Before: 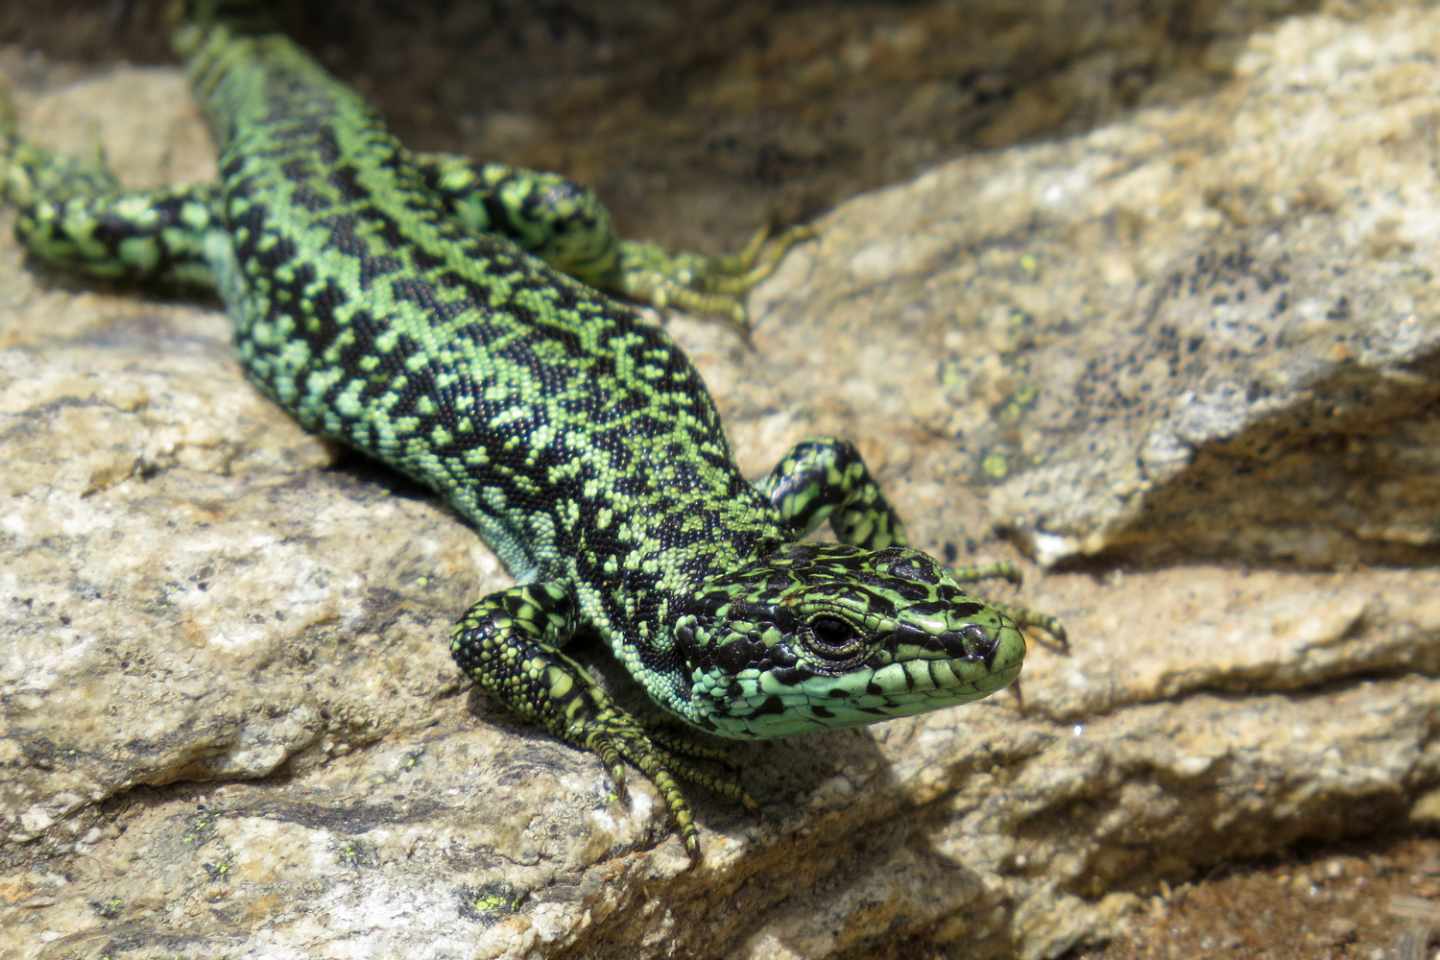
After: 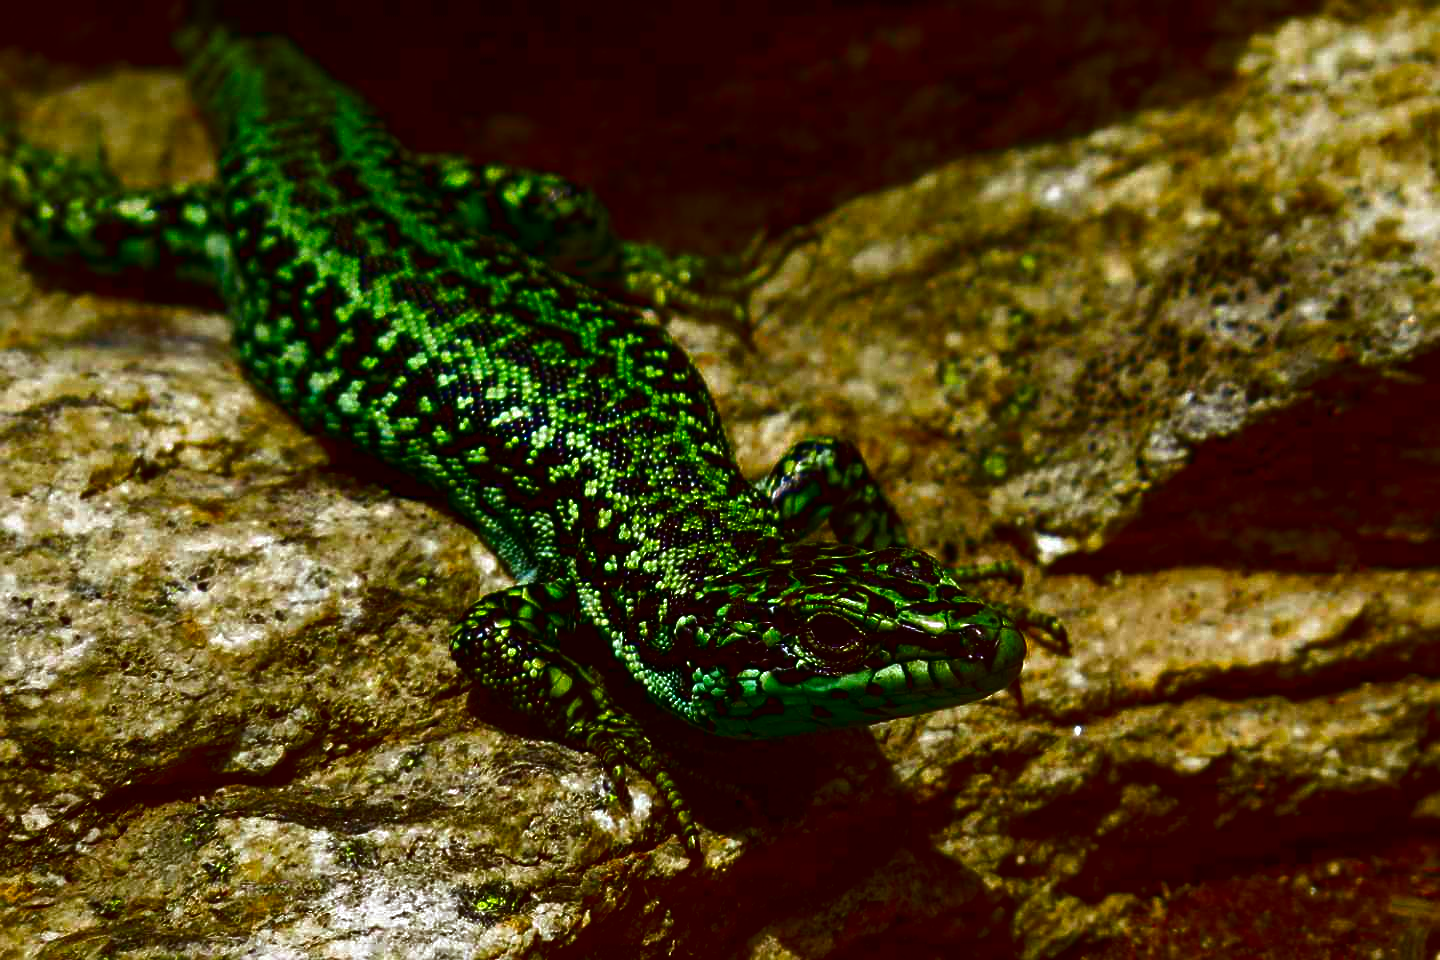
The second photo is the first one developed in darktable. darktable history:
contrast brightness saturation: brightness -0.997, saturation 0.997
color correction: highlights a* -0.391, highlights b* 0.164, shadows a* 4.55, shadows b* 20.35
sharpen: on, module defaults
